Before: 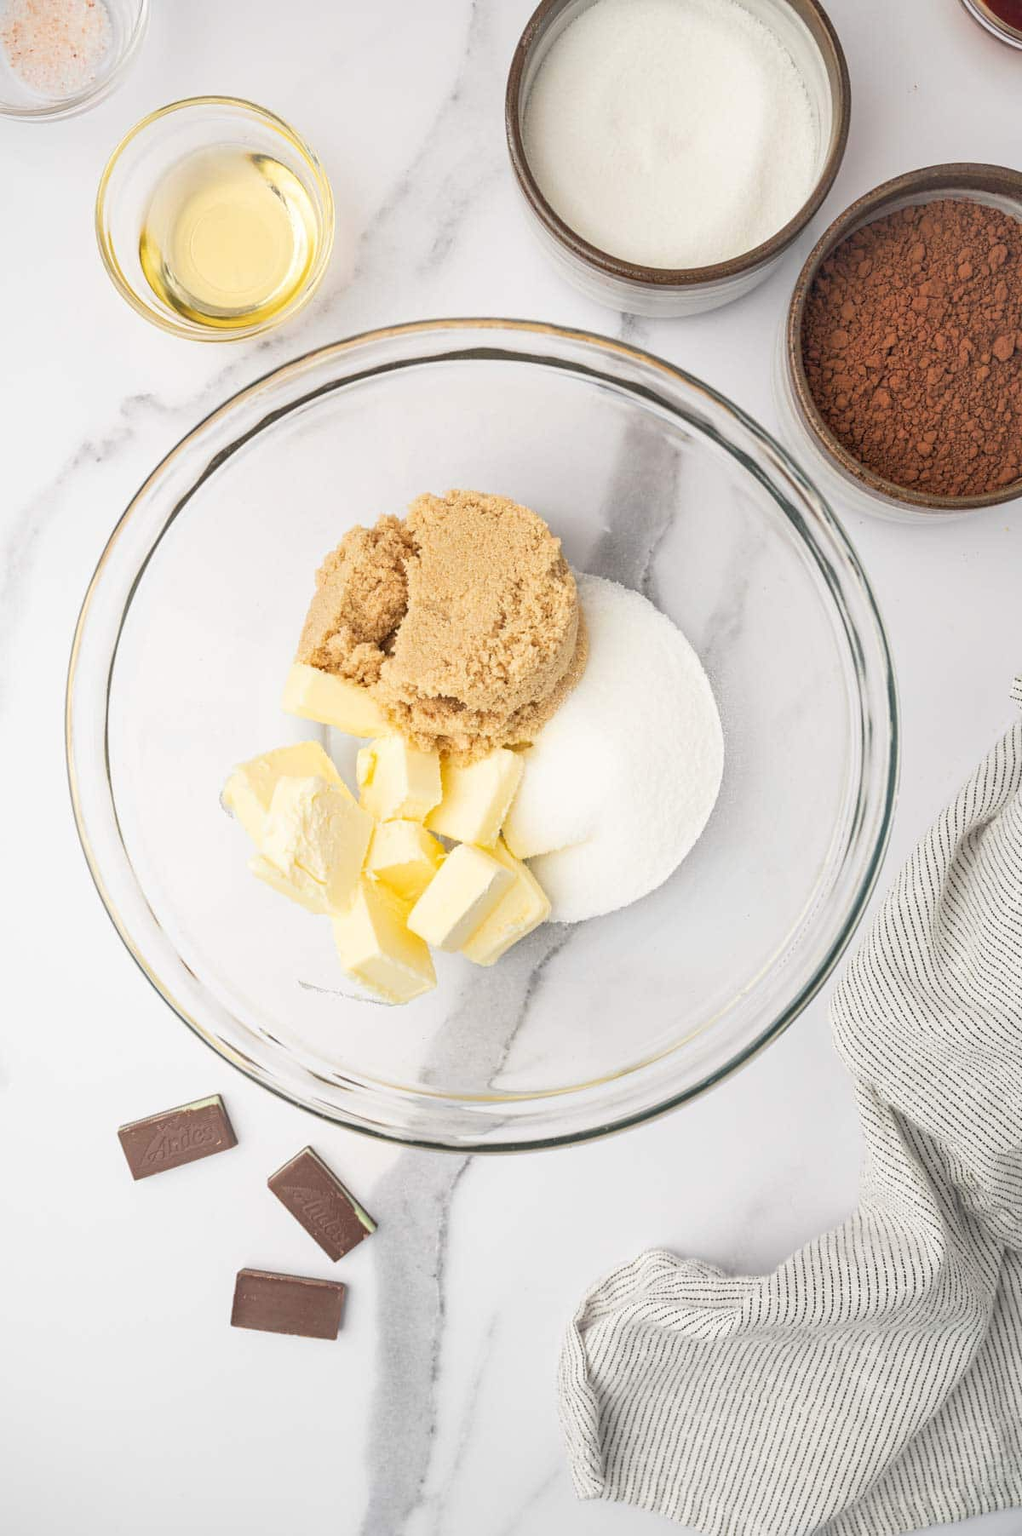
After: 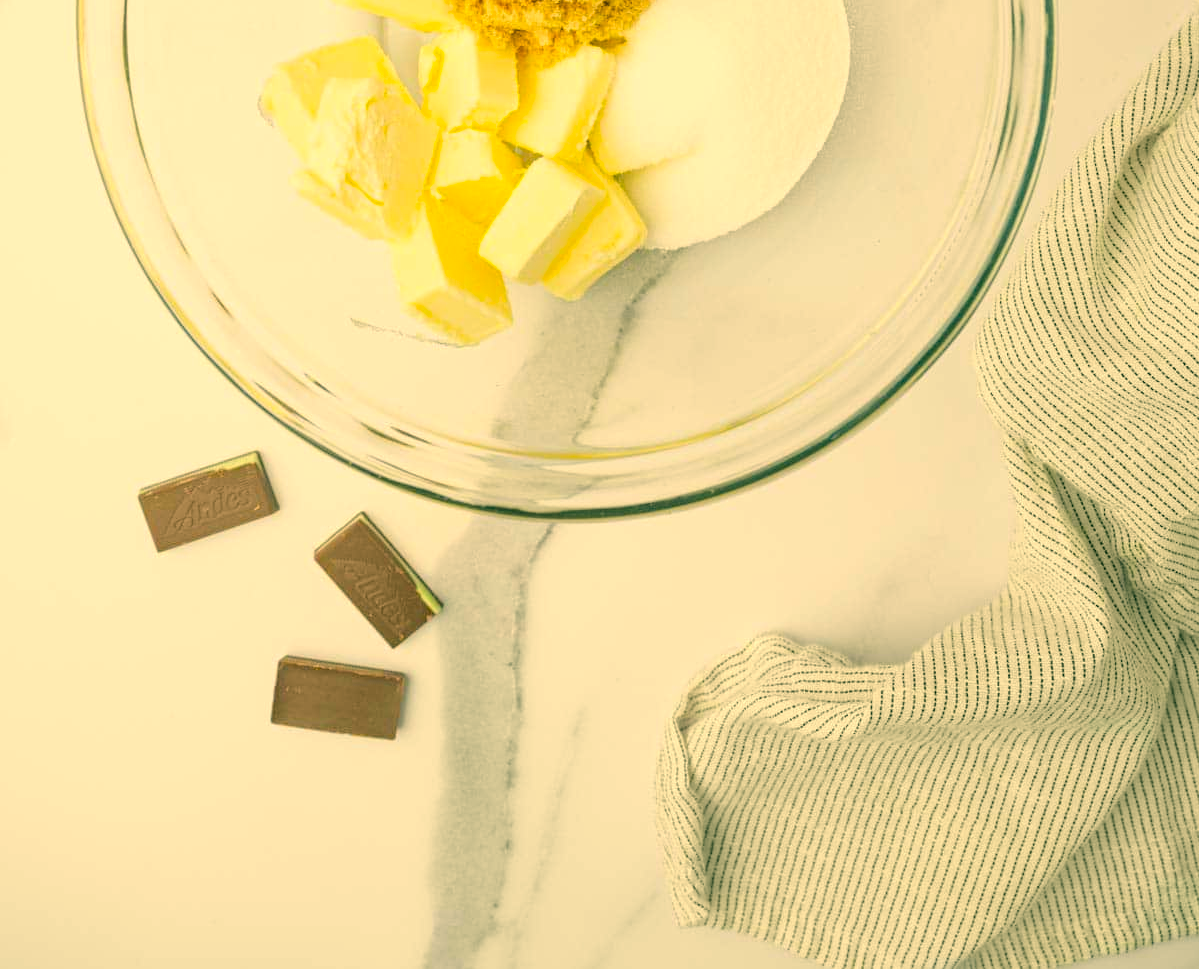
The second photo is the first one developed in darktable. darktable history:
color balance rgb: perceptual saturation grading › global saturation 25%, perceptual brilliance grading › mid-tones 10%, perceptual brilliance grading › shadows 15%, global vibrance 20%
crop and rotate: top 46.237%
color correction: highlights a* 5.62, highlights b* 33.57, shadows a* -25.86, shadows b* 4.02
